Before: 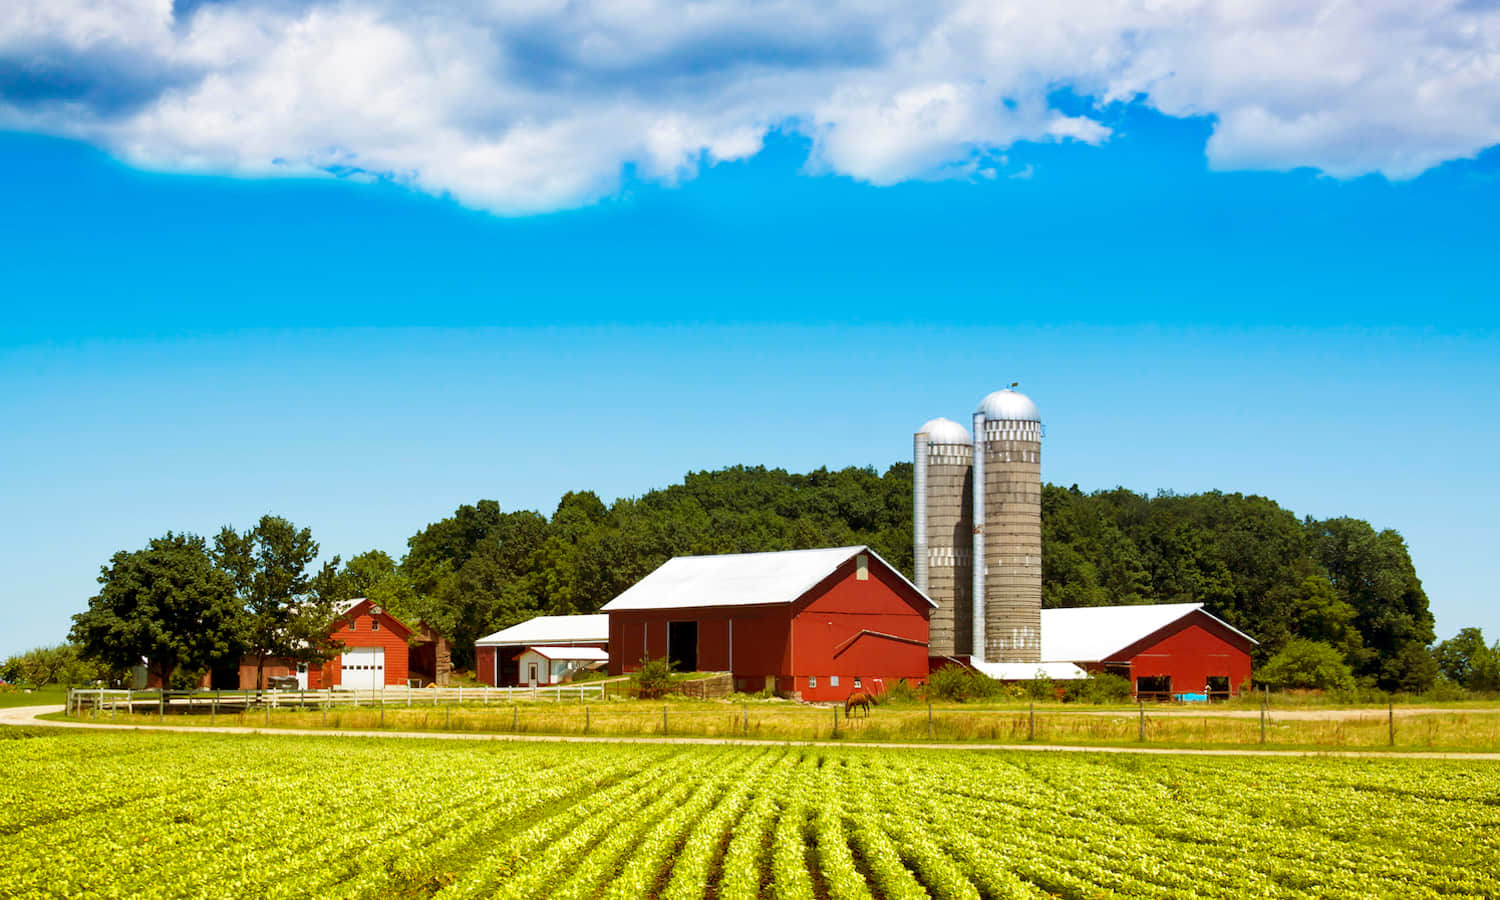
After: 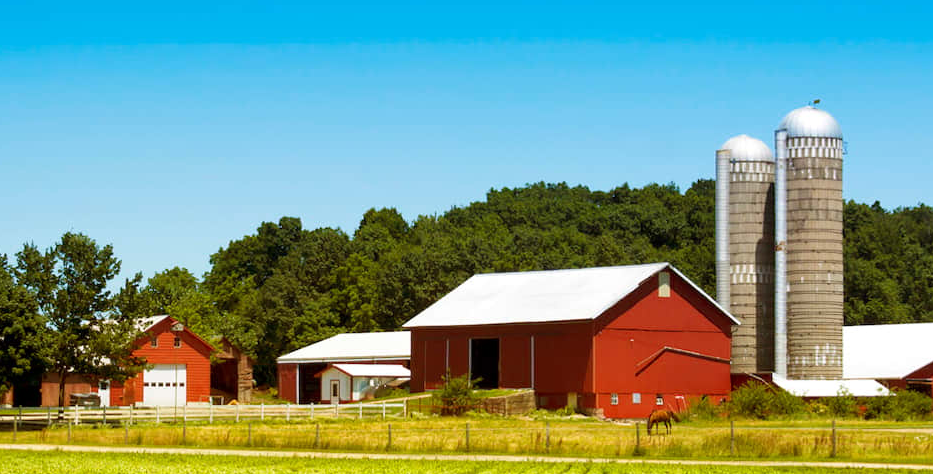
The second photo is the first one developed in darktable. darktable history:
crop: left 13.265%, top 31.53%, right 24.502%, bottom 15.739%
